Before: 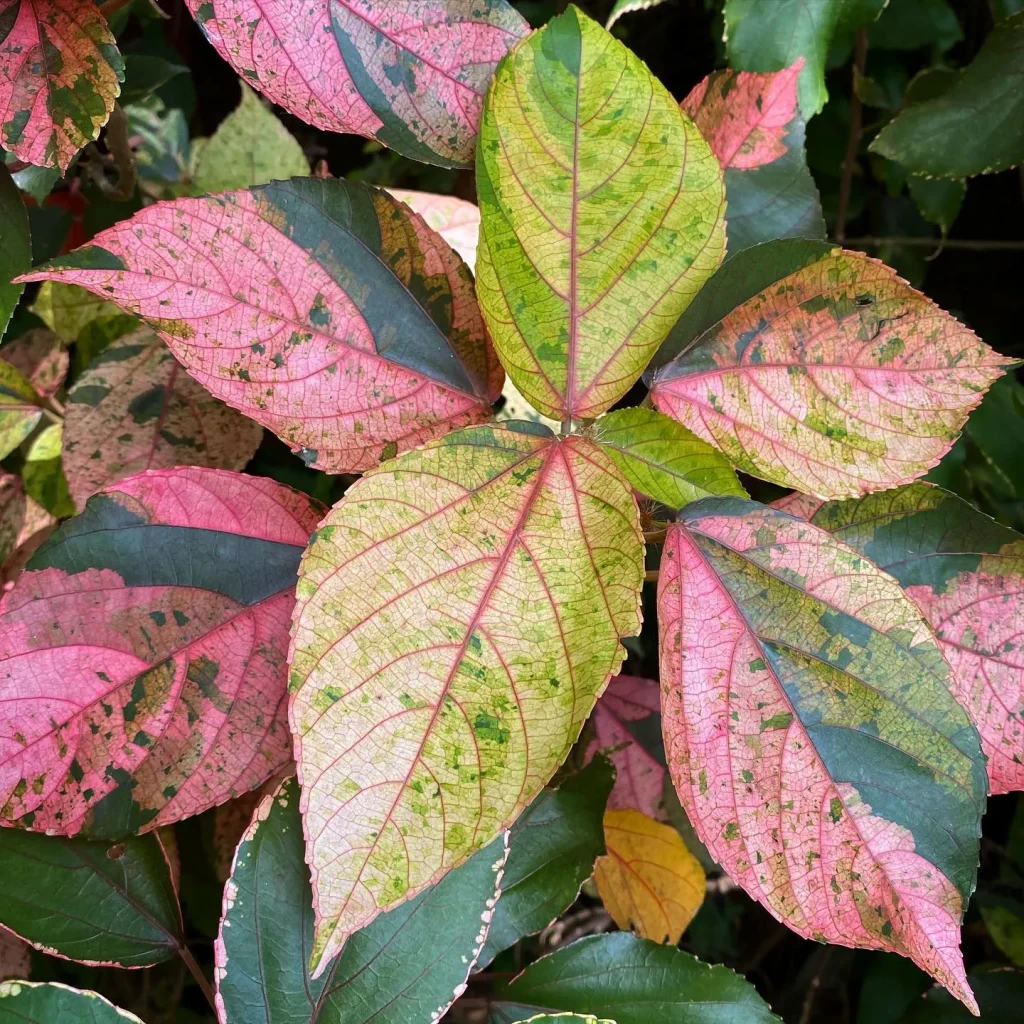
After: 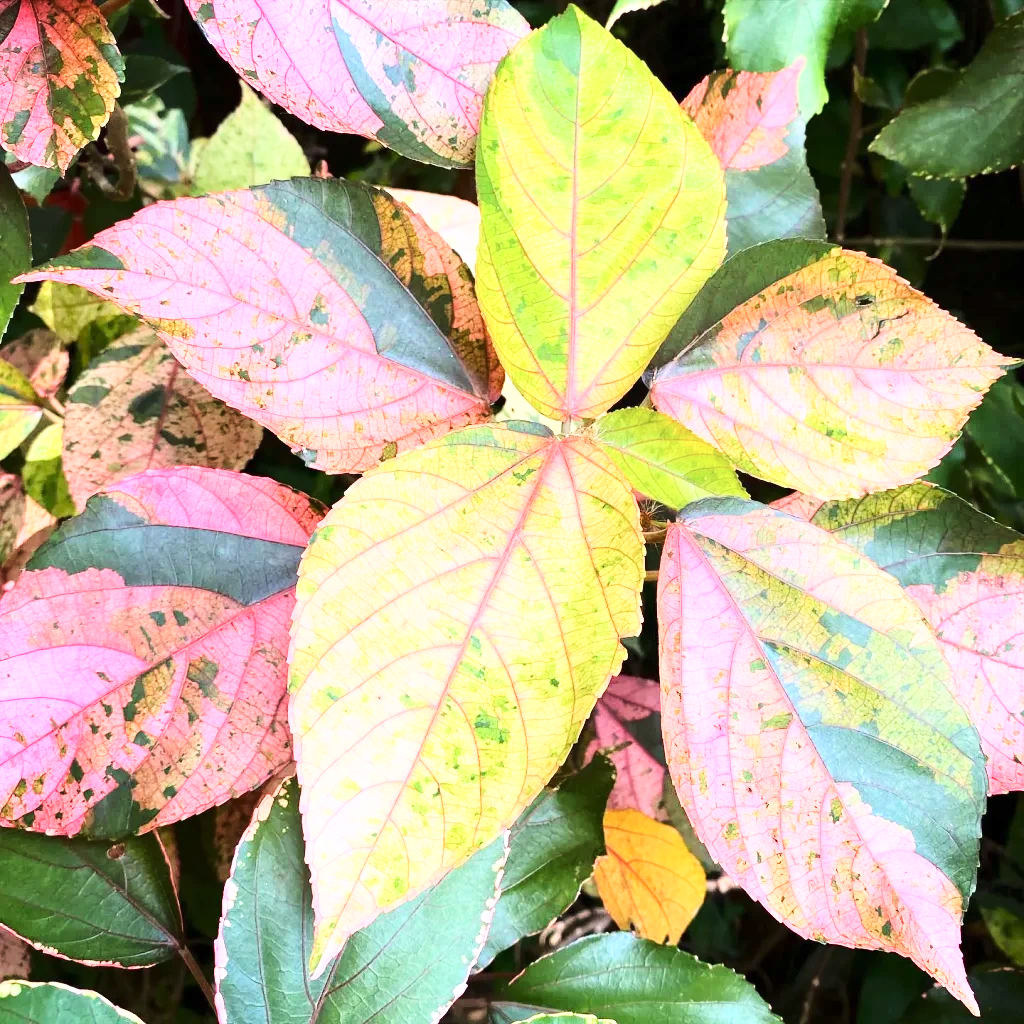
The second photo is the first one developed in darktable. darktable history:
base curve: curves: ch0 [(0, 0) (0.032, 0.037) (0.105, 0.228) (0.435, 0.76) (0.856, 0.983) (1, 1)]
exposure: exposure 0.608 EV, compensate highlight preservation false
shadows and highlights: shadows -1.21, highlights 38.64
